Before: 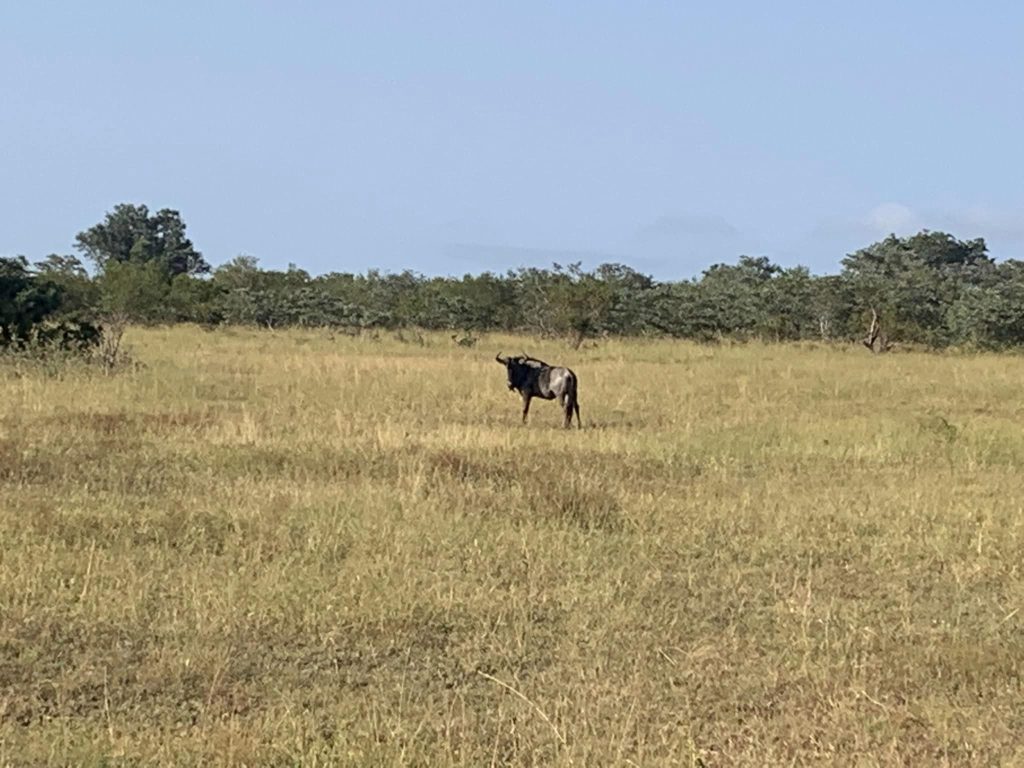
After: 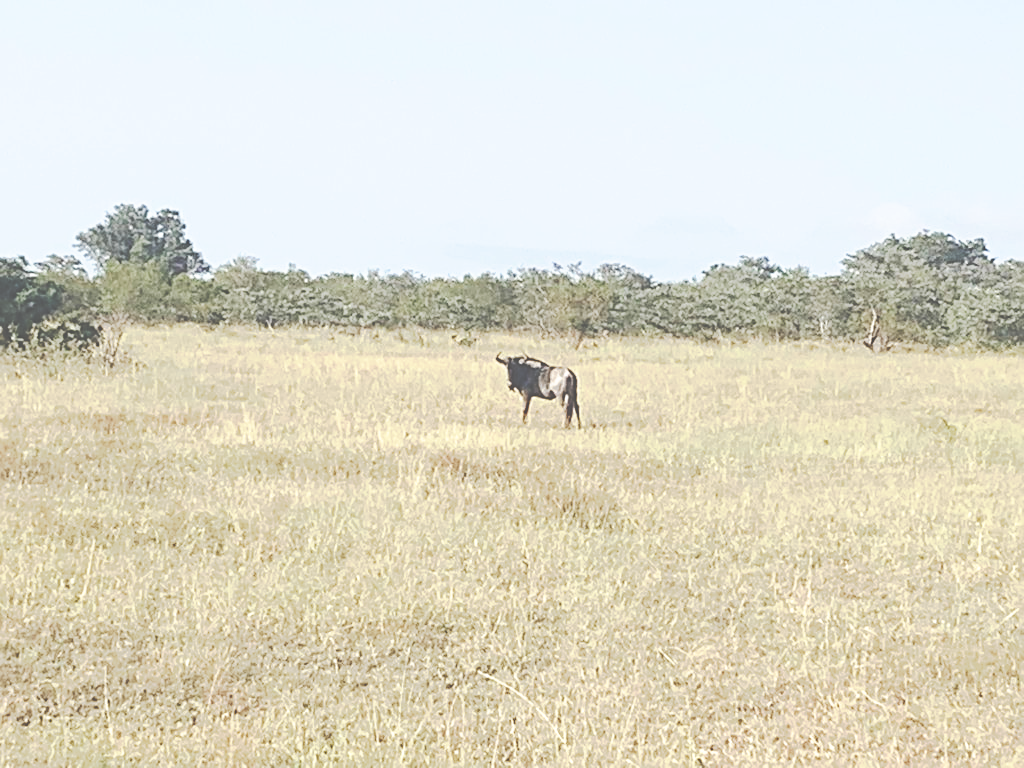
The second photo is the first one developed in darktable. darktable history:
tone curve: curves: ch0 [(0, 0) (0.003, 0.217) (0.011, 0.217) (0.025, 0.229) (0.044, 0.243) (0.069, 0.253) (0.1, 0.265) (0.136, 0.281) (0.177, 0.305) (0.224, 0.331) (0.277, 0.369) (0.335, 0.415) (0.399, 0.472) (0.468, 0.543) (0.543, 0.609) (0.623, 0.676) (0.709, 0.734) (0.801, 0.798) (0.898, 0.849) (1, 1)], preserve colors none
base curve: curves: ch0 [(0, 0) (0.007, 0.004) (0.027, 0.03) (0.046, 0.07) (0.207, 0.54) (0.442, 0.872) (0.673, 0.972) (1, 1)], preserve colors none
exposure: black level correction -0.041, exposure 0.064 EV, compensate highlight preservation false
sharpen: on, module defaults
